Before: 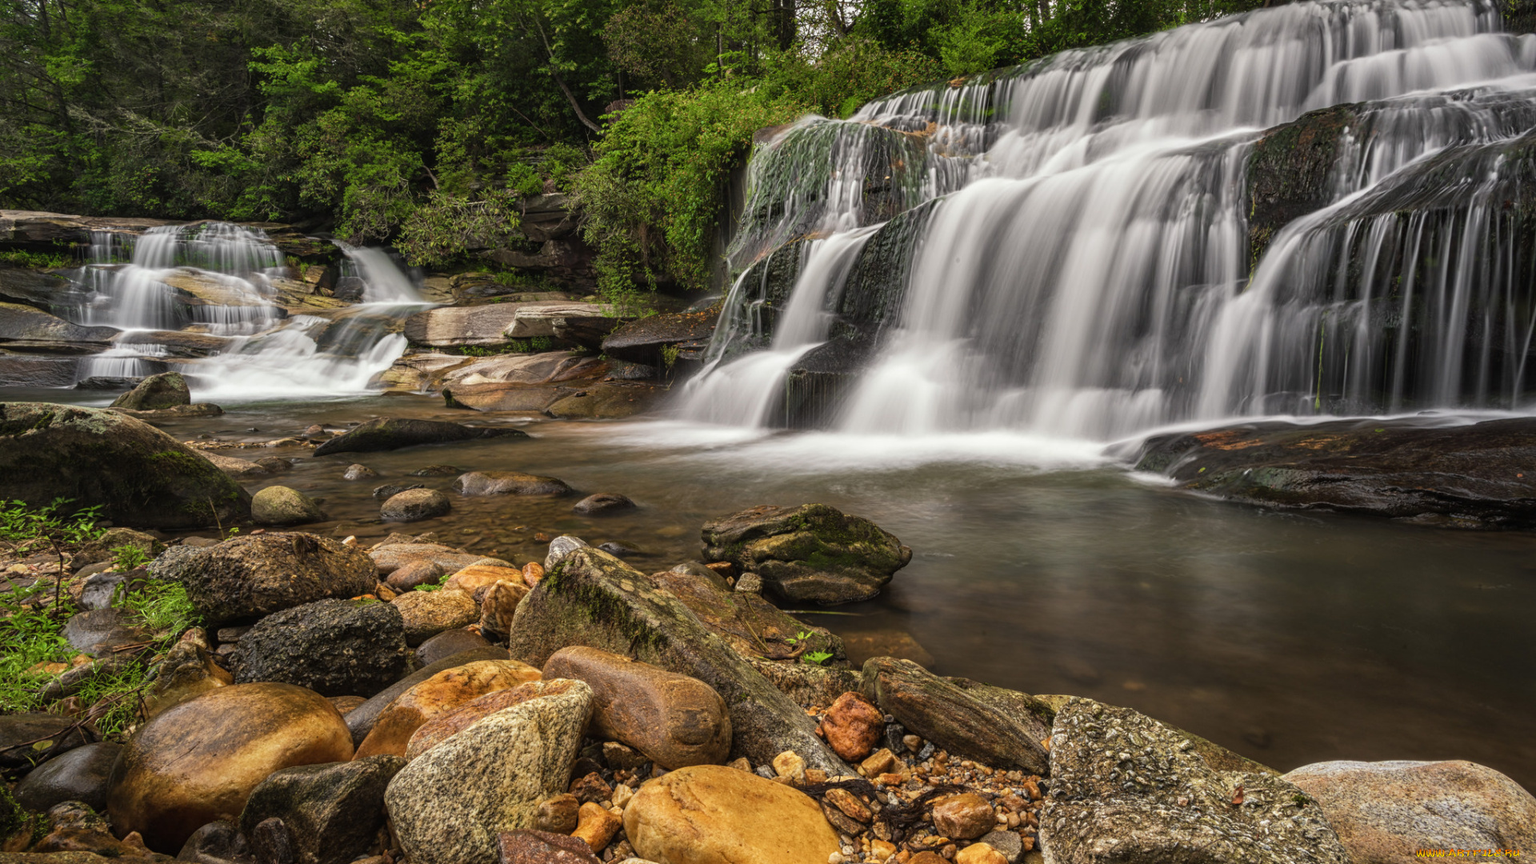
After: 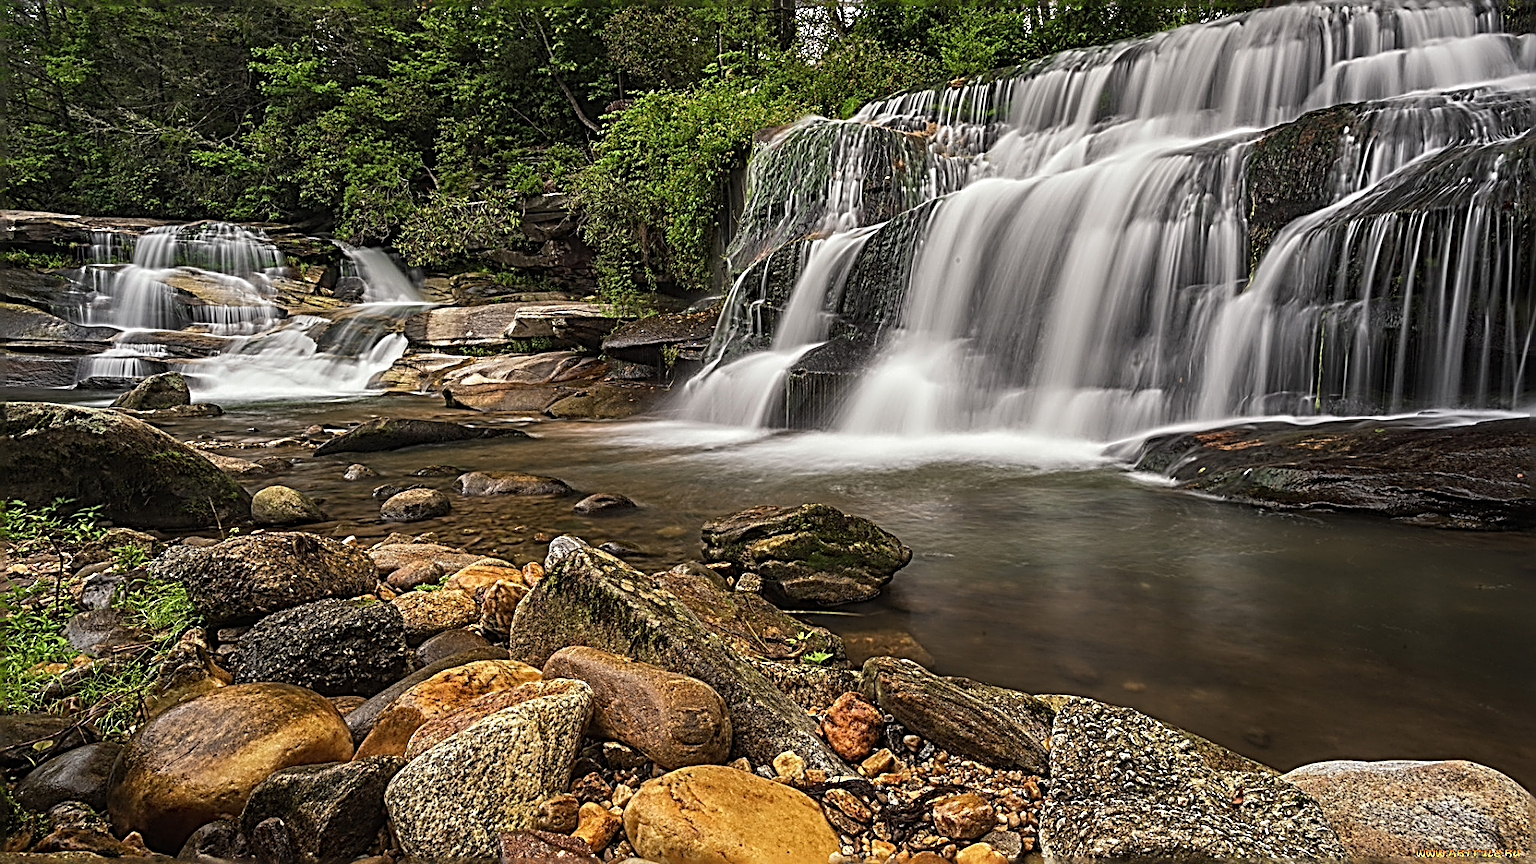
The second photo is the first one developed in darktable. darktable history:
sharpen: radius 3.139, amount 1.725
